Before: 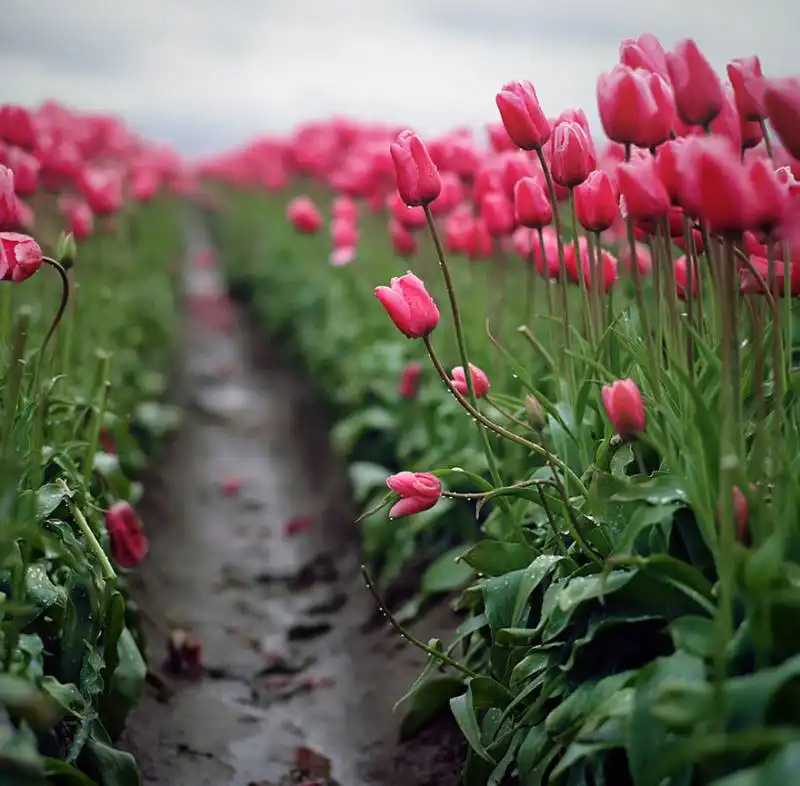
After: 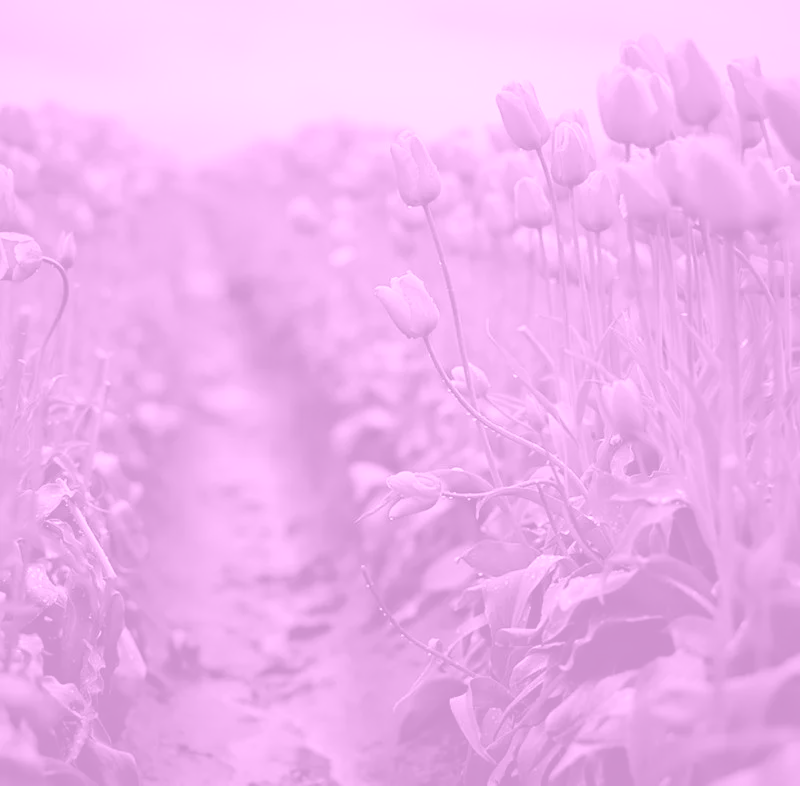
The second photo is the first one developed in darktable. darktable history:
colorize: hue 331.2°, saturation 69%, source mix 30.28%, lightness 69.02%, version 1
color contrast: blue-yellow contrast 0.62
